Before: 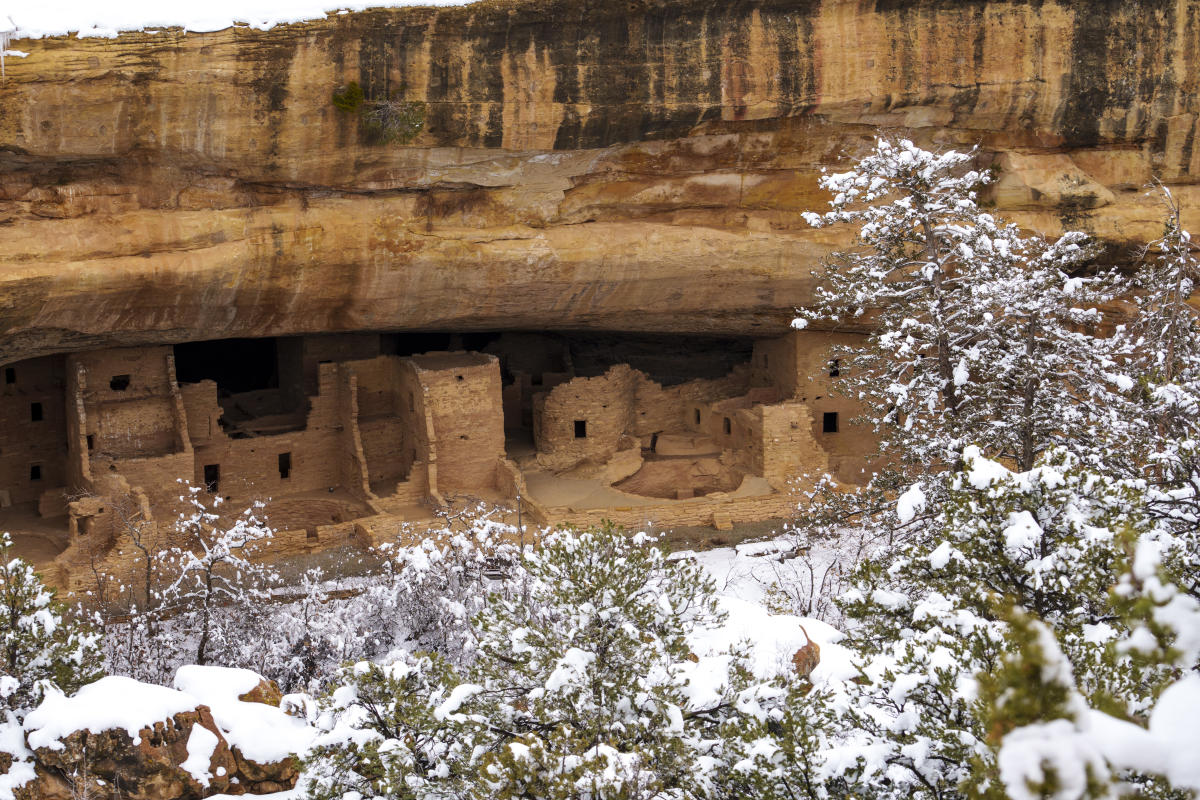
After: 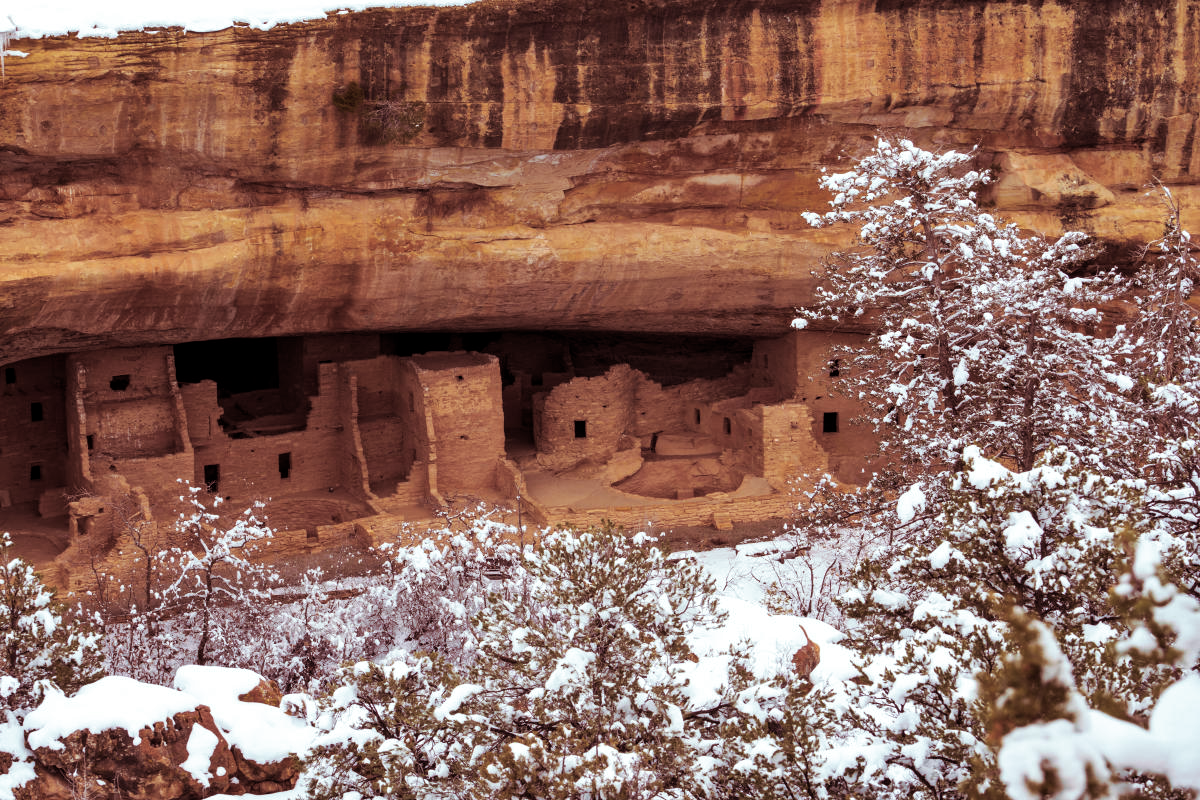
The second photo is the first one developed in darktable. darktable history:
shadows and highlights: shadows 25, highlights -48, soften with gaussian
split-toning: highlights › hue 180°
